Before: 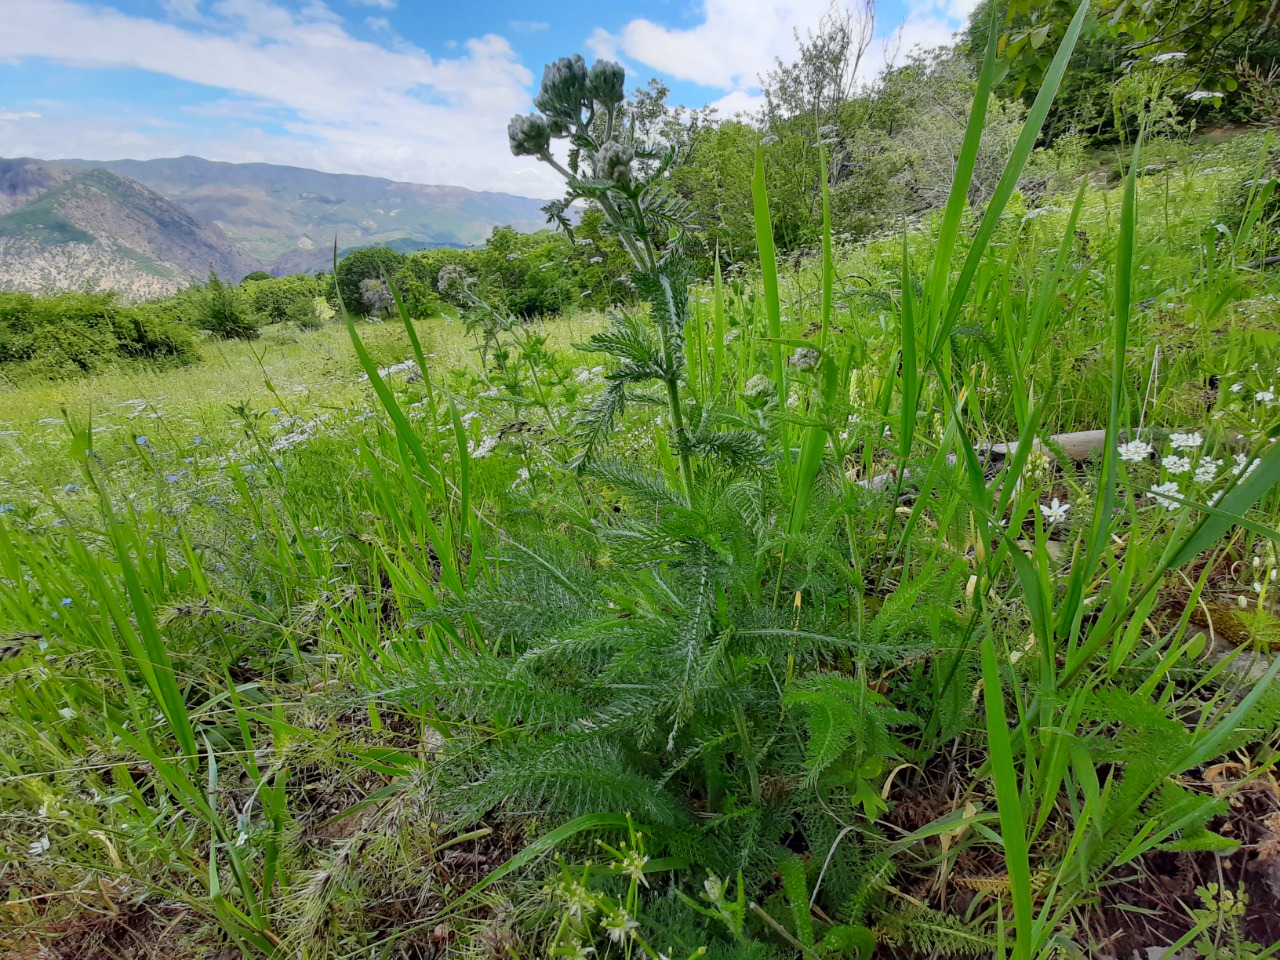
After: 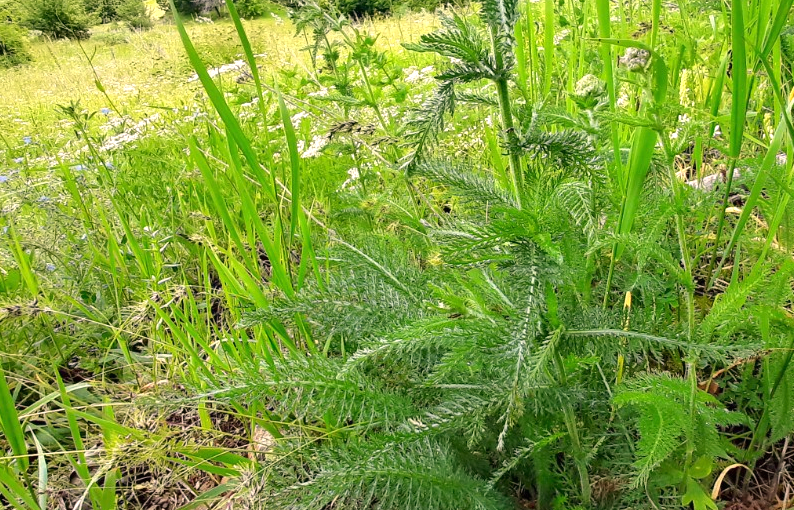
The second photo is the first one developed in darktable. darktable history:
crop: left 13.312%, top 31.28%, right 24.627%, bottom 15.582%
white balance: red 1.127, blue 0.943
exposure: black level correction 0, exposure 0.95 EV, compensate exposure bias true, compensate highlight preservation false
